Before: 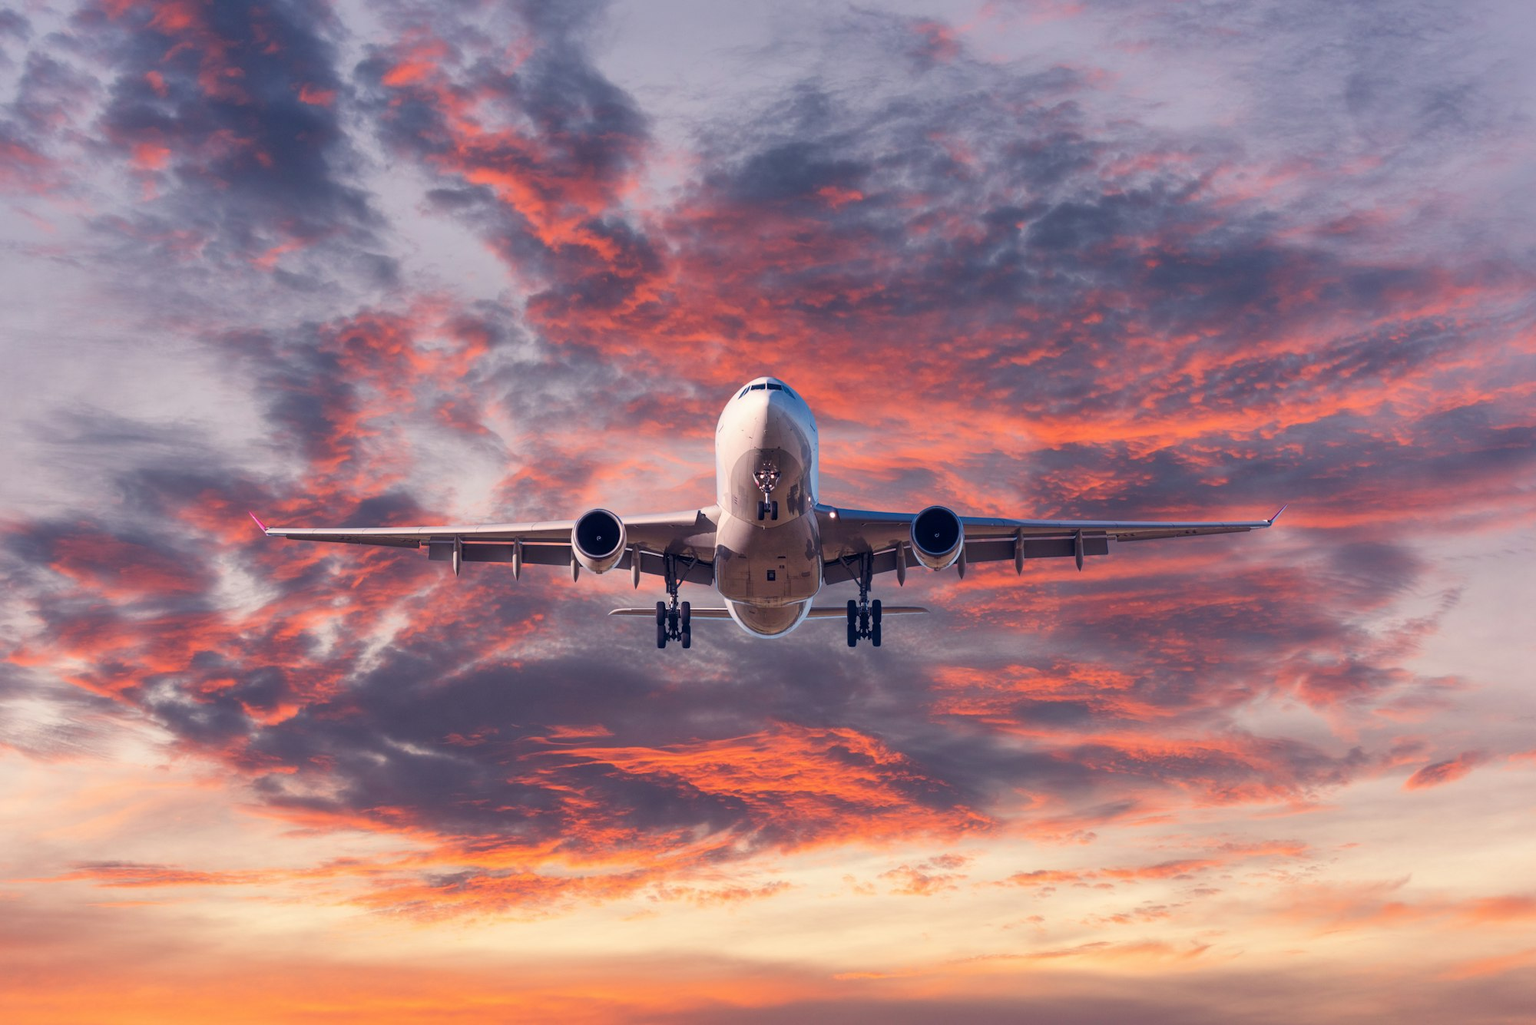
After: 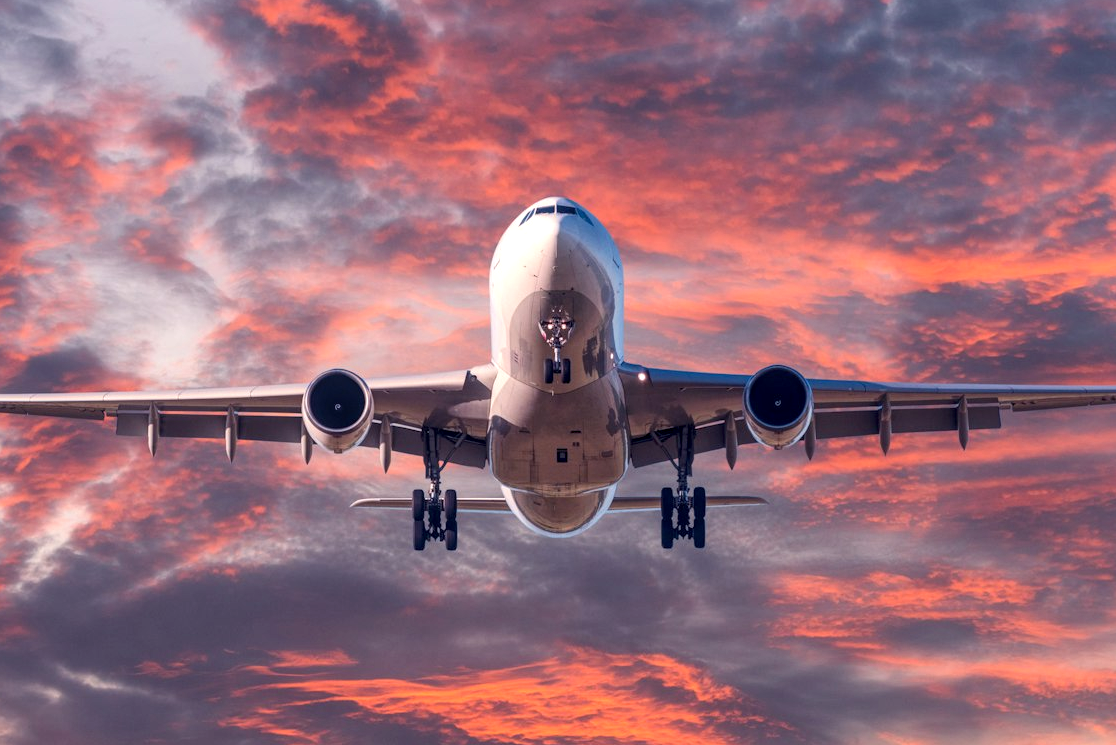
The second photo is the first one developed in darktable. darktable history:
exposure: exposure 0.217 EV, compensate highlight preservation false
crop and rotate: left 22.13%, top 22.054%, right 22.026%, bottom 22.102%
local contrast: on, module defaults
